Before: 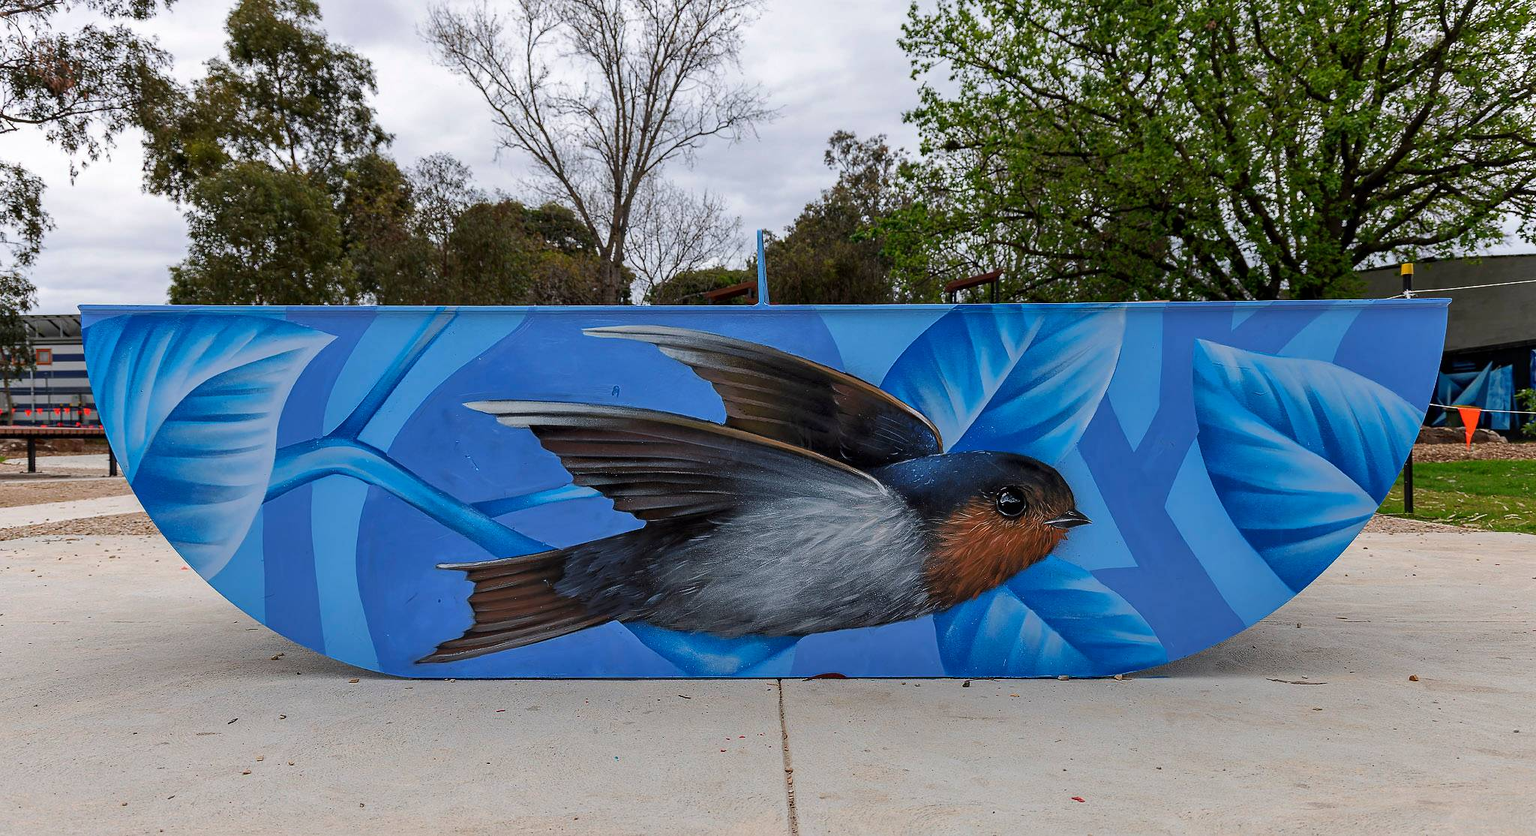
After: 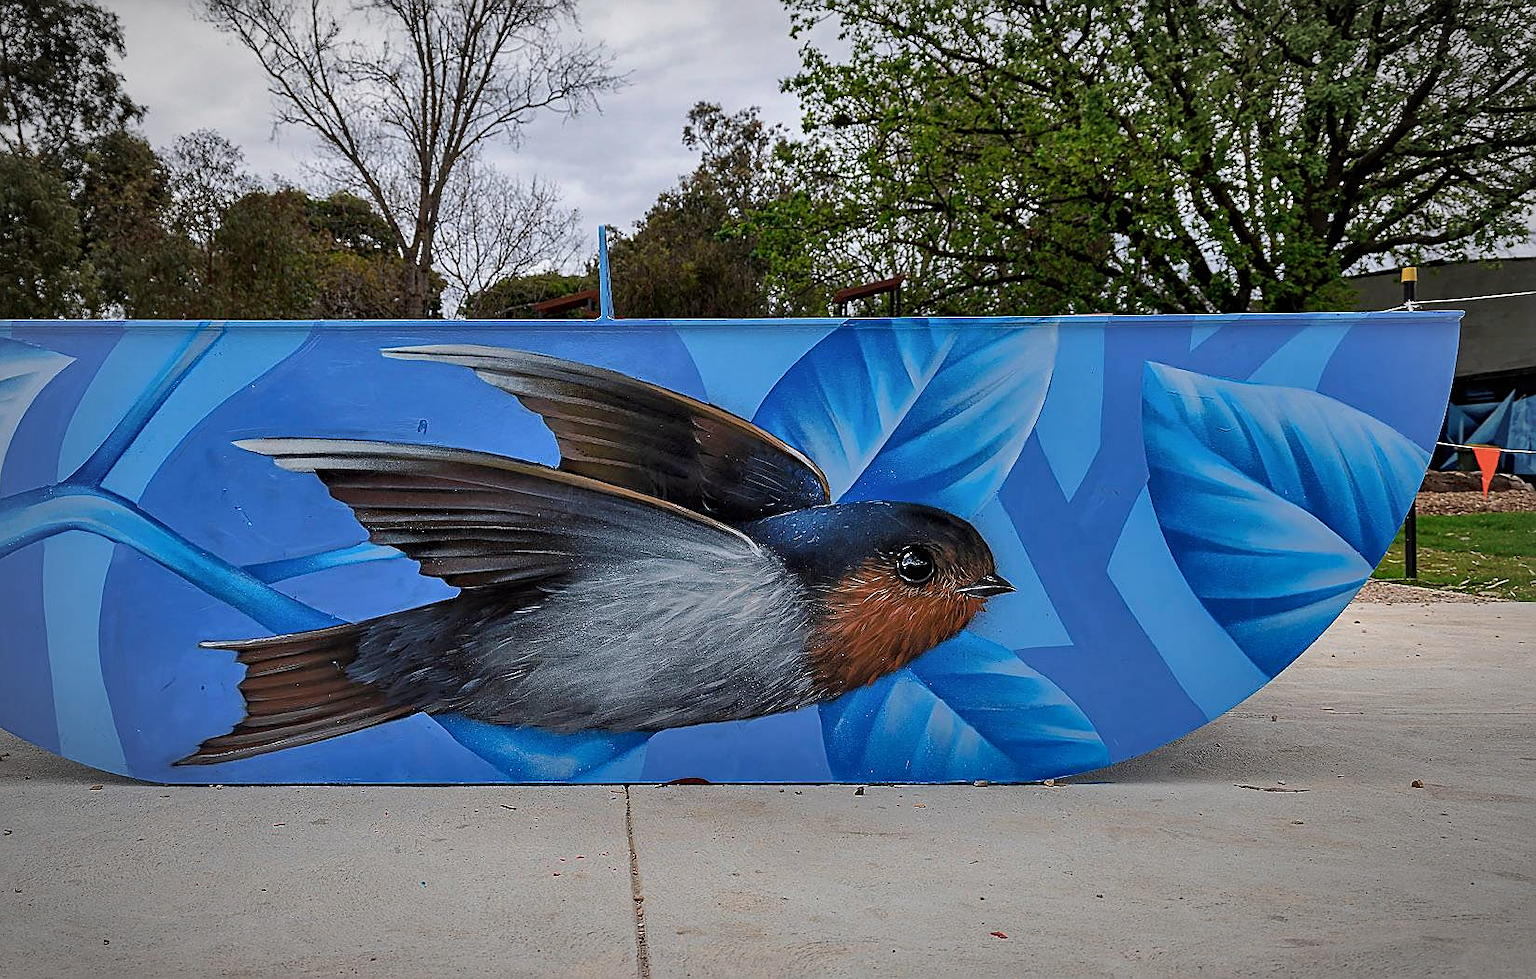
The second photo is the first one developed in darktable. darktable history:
sharpen: on, module defaults
exposure: compensate exposure bias true, compensate highlight preservation false
vignetting: automatic ratio true
shadows and highlights: soften with gaussian
crop and rotate: left 18.052%, top 5.836%, right 1.702%
